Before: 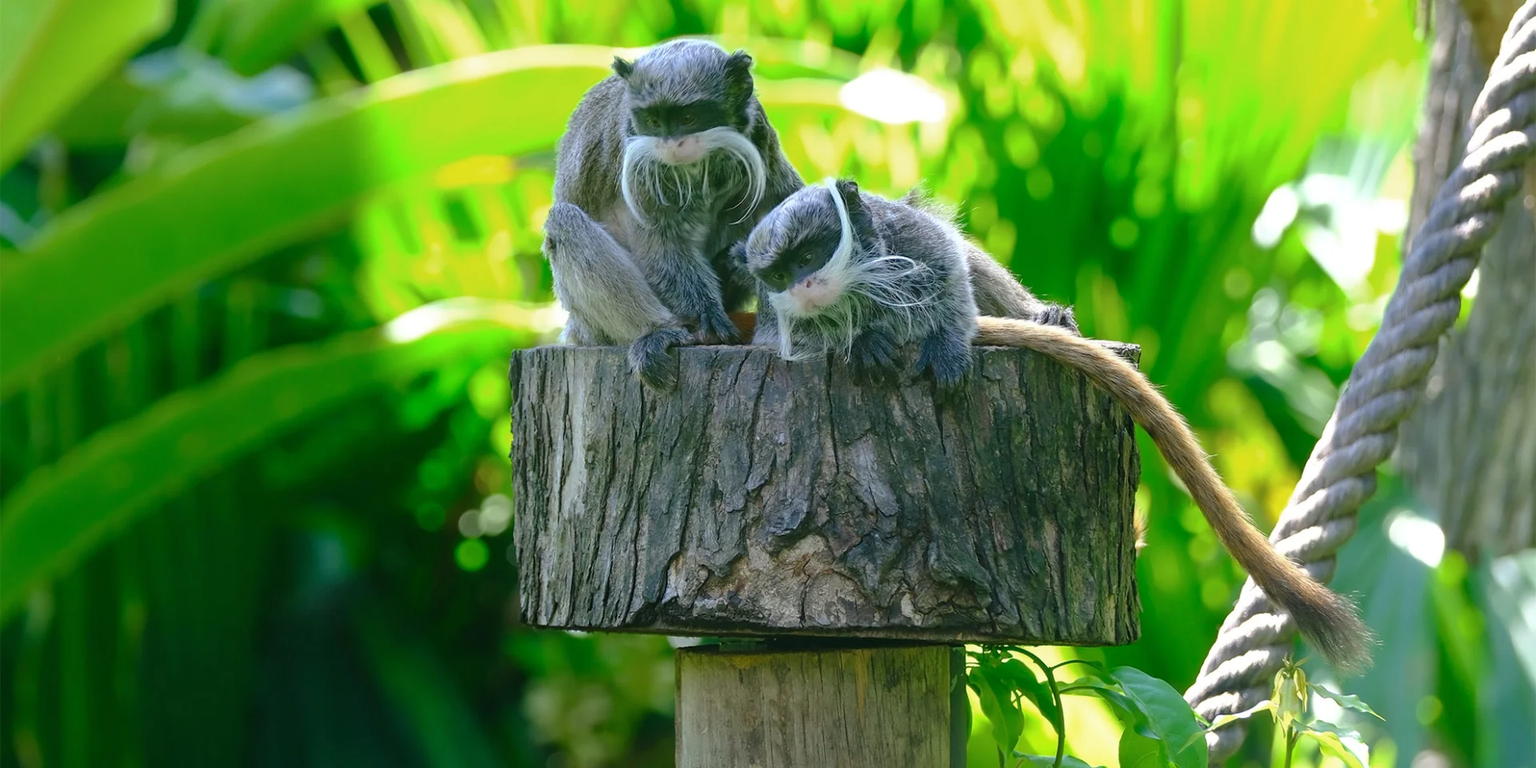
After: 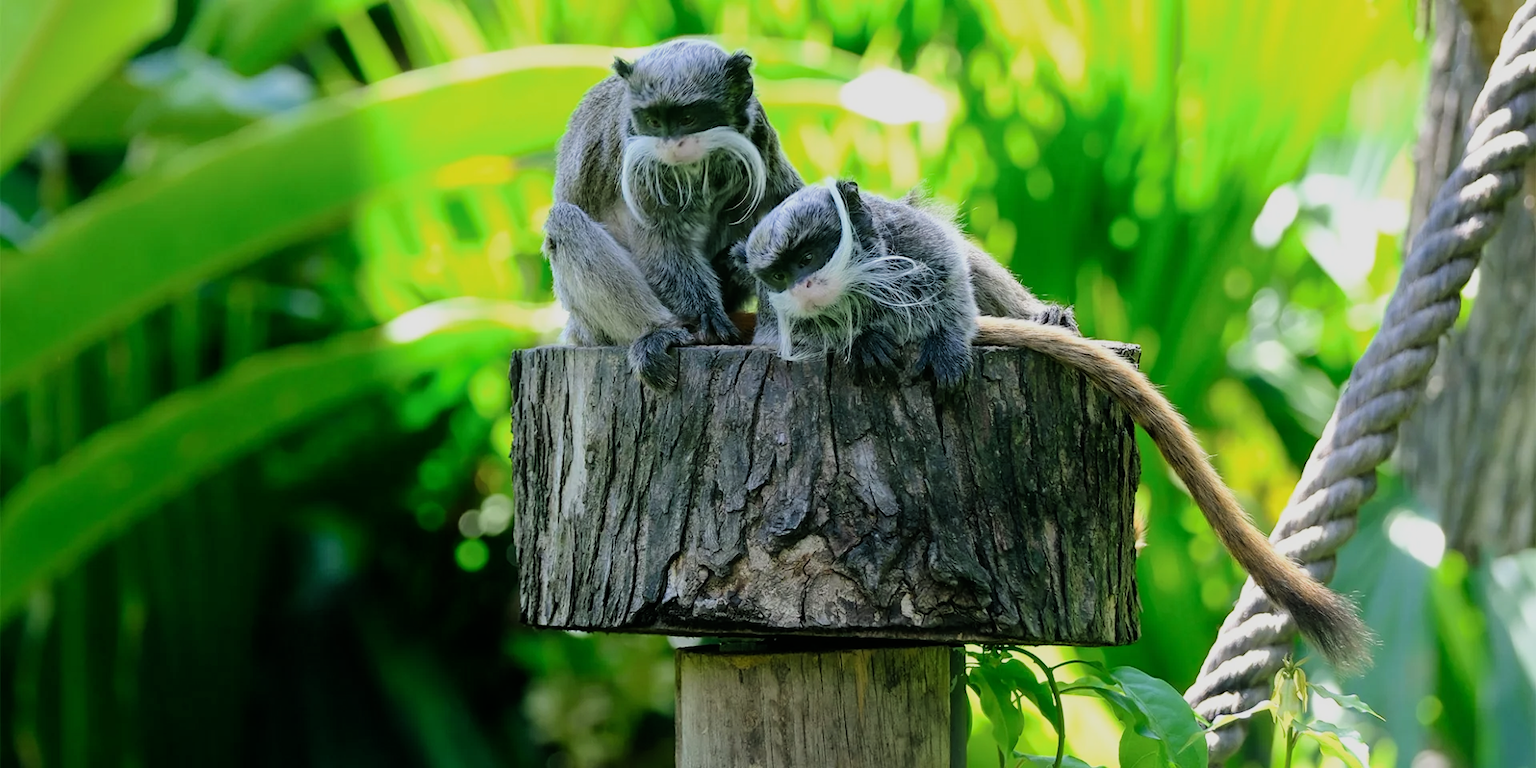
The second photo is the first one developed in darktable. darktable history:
filmic rgb: black relative exposure -7.5 EV, white relative exposure 5 EV, hardness 3.33, contrast 1.301
